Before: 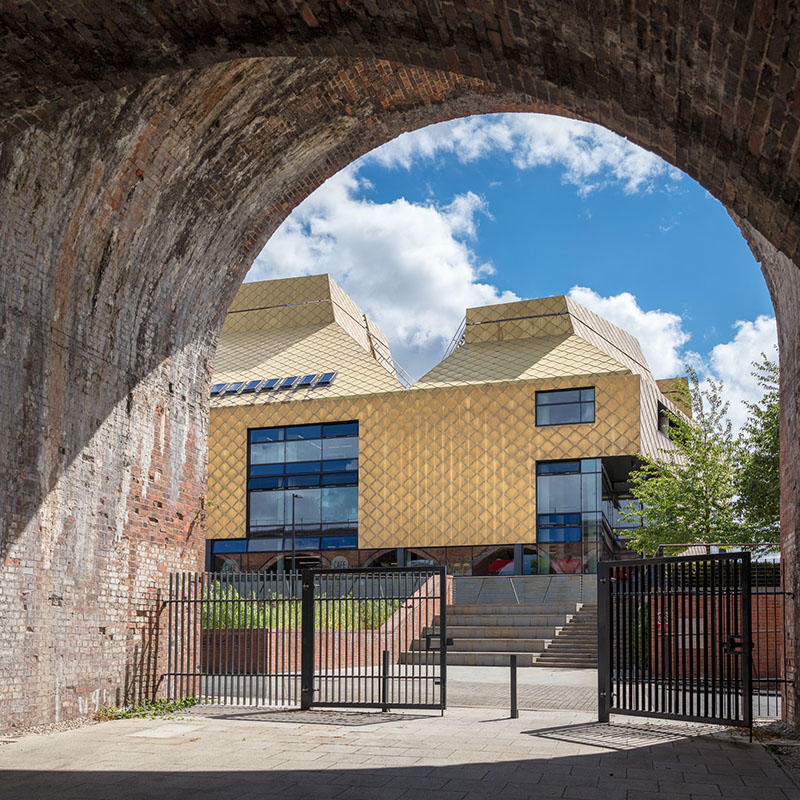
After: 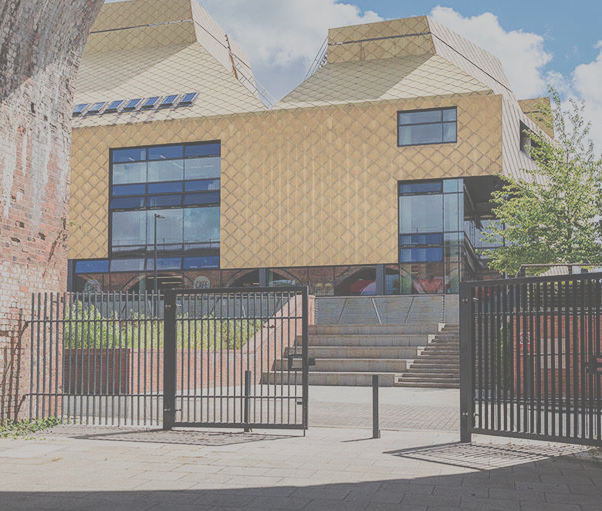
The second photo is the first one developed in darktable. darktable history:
crop and rotate: left 17.324%, top 35.051%, right 7.423%, bottom 0.969%
tone curve: curves: ch0 [(0, 0) (0.003, 0.217) (0.011, 0.217) (0.025, 0.229) (0.044, 0.243) (0.069, 0.253) (0.1, 0.265) (0.136, 0.281) (0.177, 0.305) (0.224, 0.331) (0.277, 0.369) (0.335, 0.415) (0.399, 0.472) (0.468, 0.543) (0.543, 0.609) (0.623, 0.676) (0.709, 0.734) (0.801, 0.798) (0.898, 0.849) (1, 1)], preserve colors none
exposure: black level correction -0.042, exposure 0.065 EV, compensate highlight preservation false
shadows and highlights: shadows 25.16, highlights -23.35
filmic rgb: black relative exposure -7.65 EV, white relative exposure 4.56 EV, threshold 3.05 EV, hardness 3.61, add noise in highlights 0.001, color science v3 (2019), use custom middle-gray values true, contrast in highlights soft, enable highlight reconstruction true
